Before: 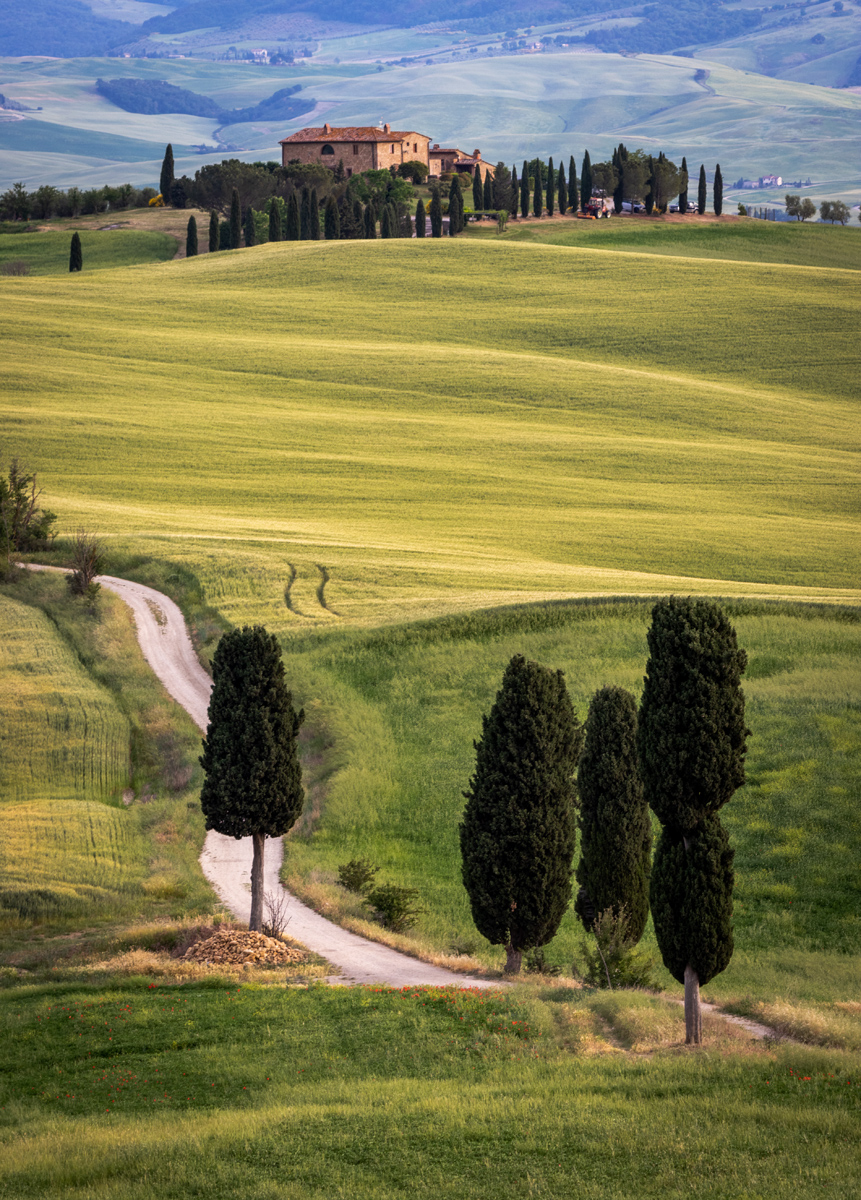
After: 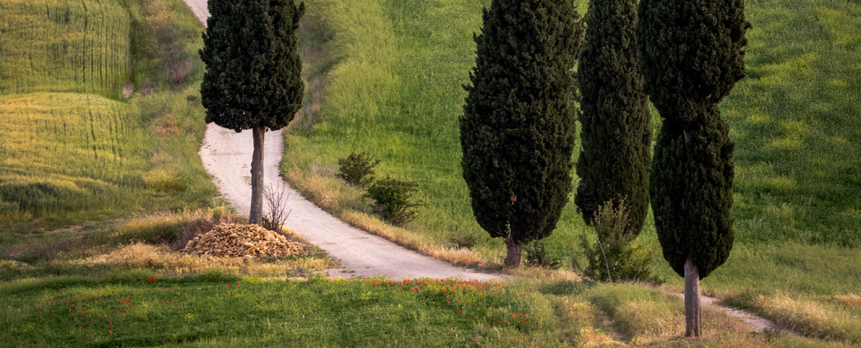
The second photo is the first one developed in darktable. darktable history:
crop and rotate: top 58.993%, bottom 11.942%
